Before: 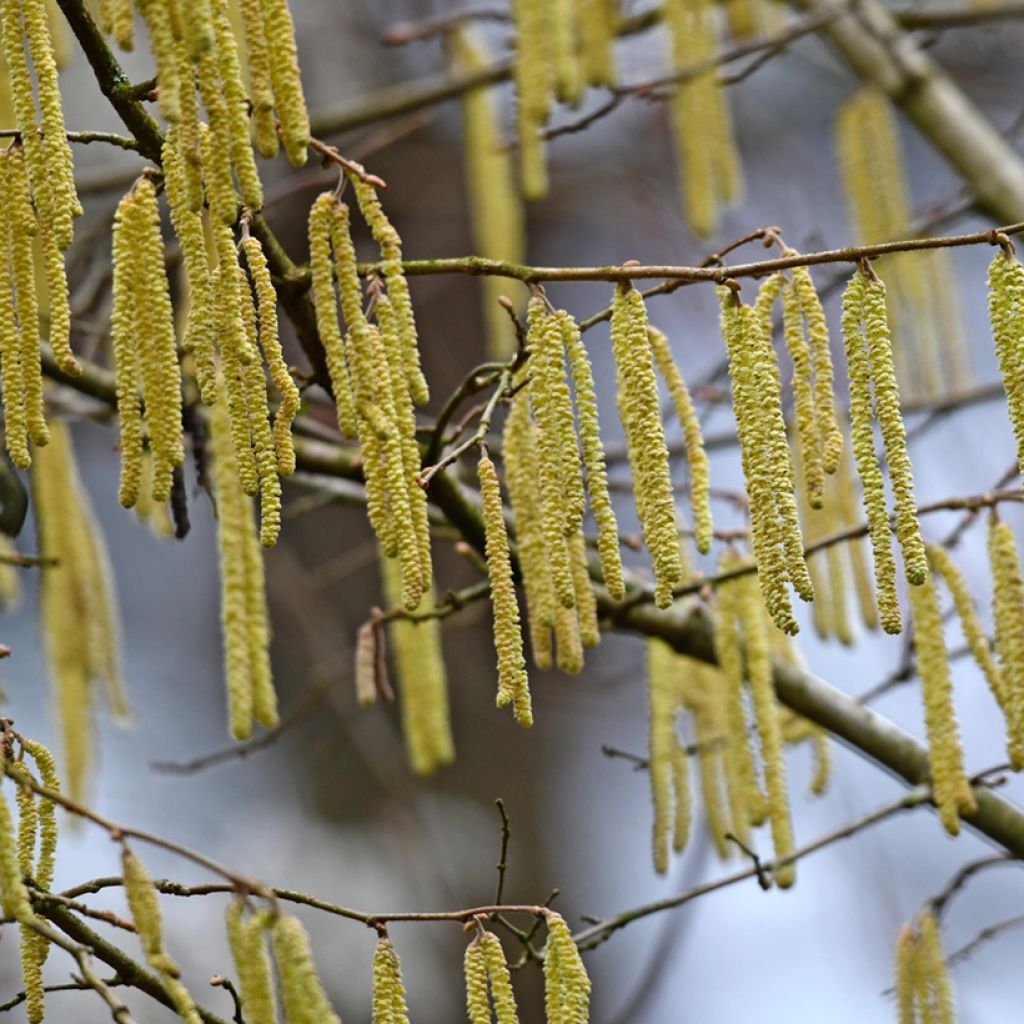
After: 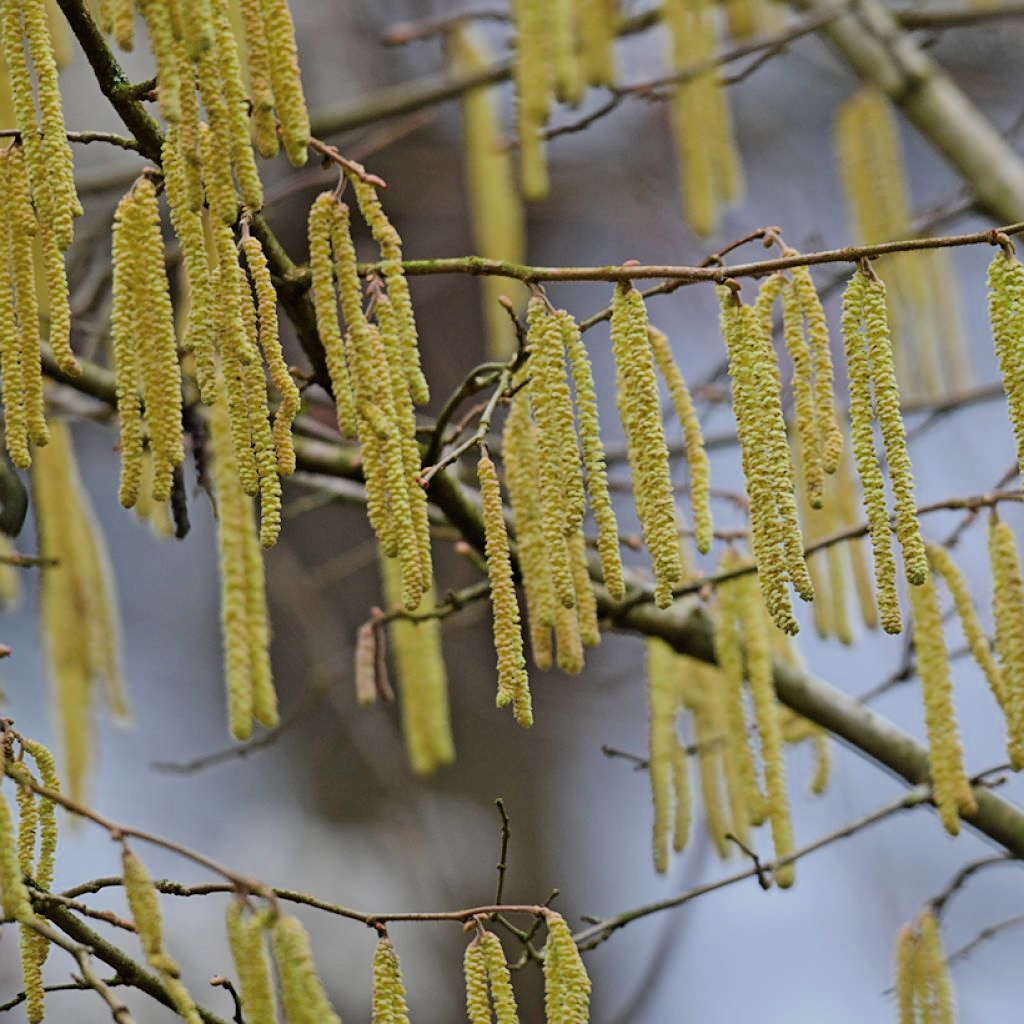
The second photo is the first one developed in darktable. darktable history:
exposure: black level correction 0, exposure 1.199 EV, compensate exposure bias true, compensate highlight preservation false
tone curve: curves: ch0 [(0, 0) (0.91, 0.76) (0.997, 0.913)], preserve colors none
filmic rgb: black relative exposure -8.43 EV, white relative exposure 4.66 EV, hardness 3.82
sharpen: amount 0.202
